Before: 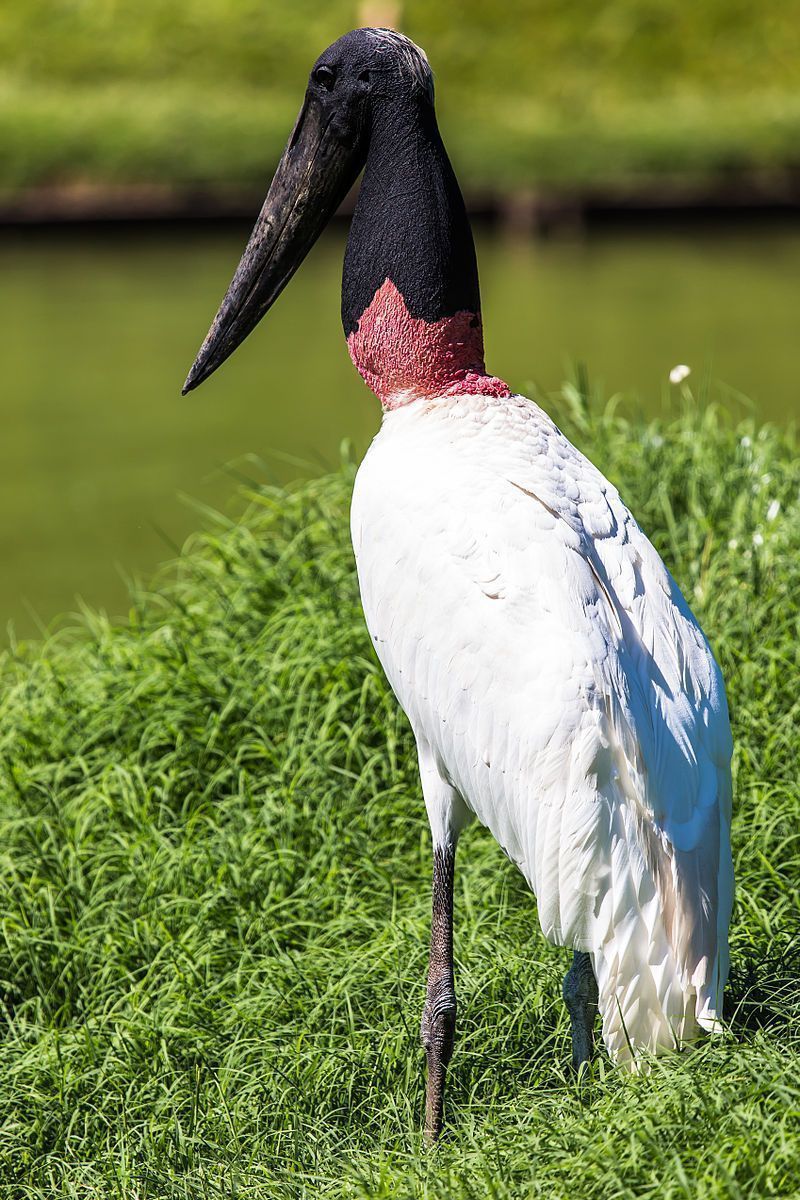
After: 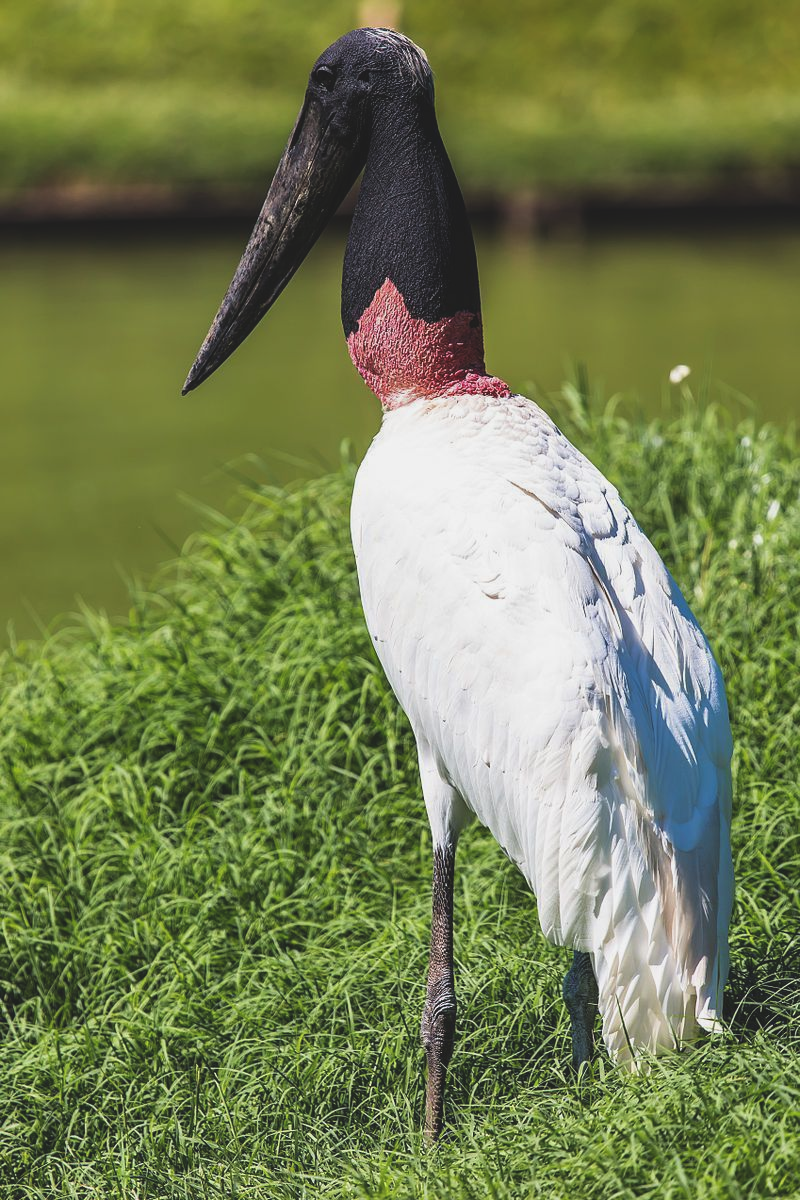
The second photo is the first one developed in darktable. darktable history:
exposure: black level correction -0.014, exposure -0.186 EV, compensate highlight preservation false
